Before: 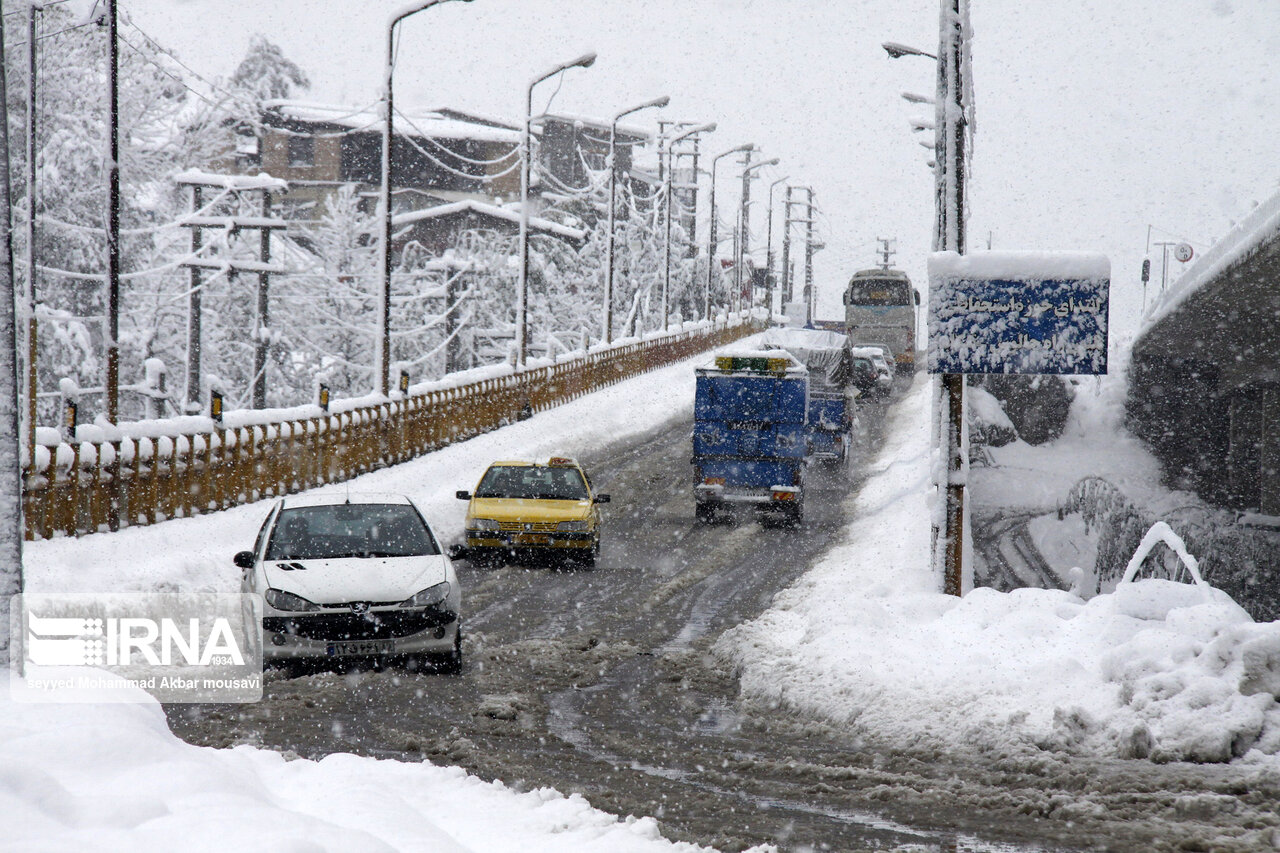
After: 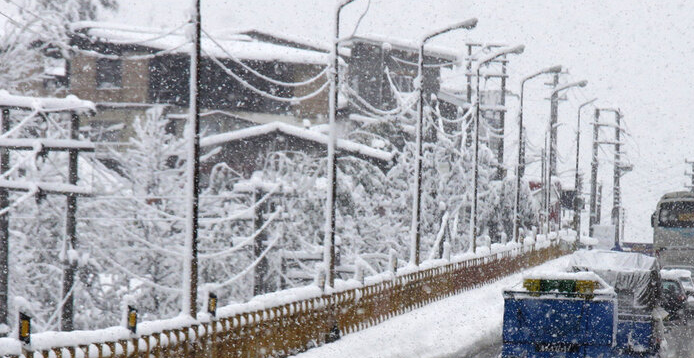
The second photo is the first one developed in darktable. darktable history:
crop: left 15.057%, top 9.259%, right 30.674%, bottom 48.73%
